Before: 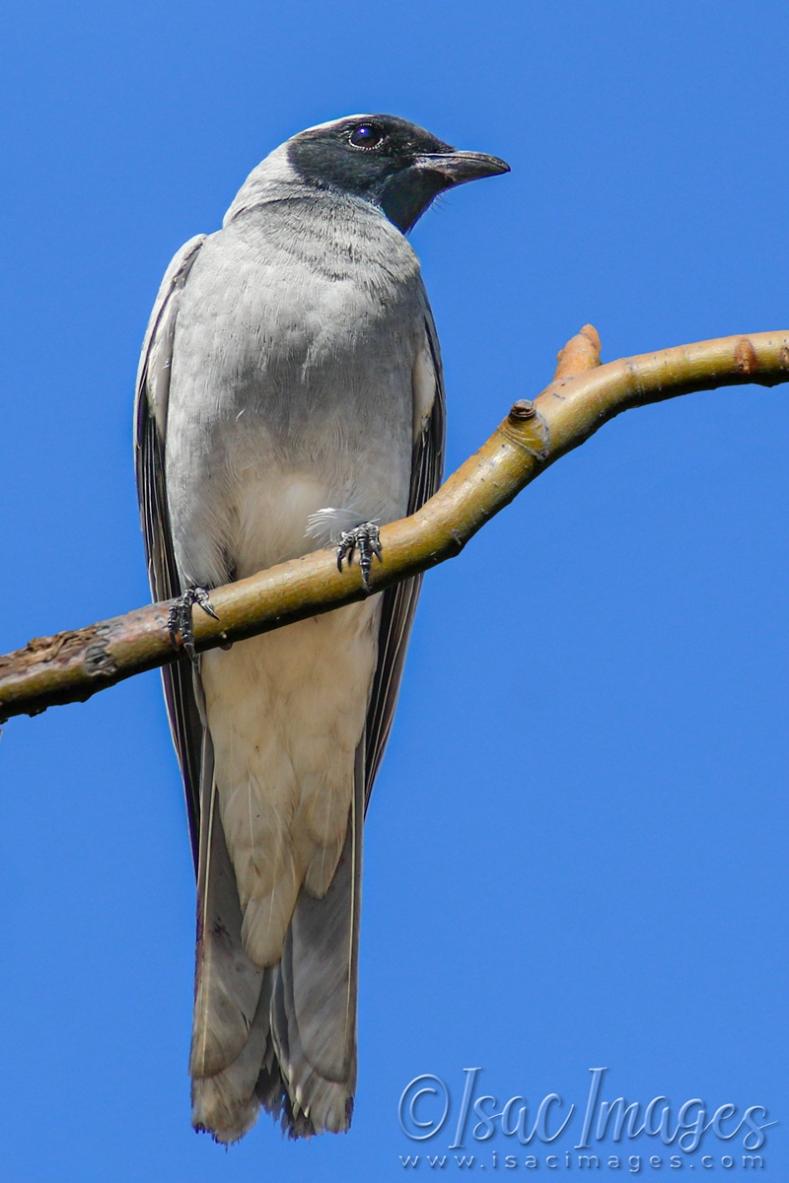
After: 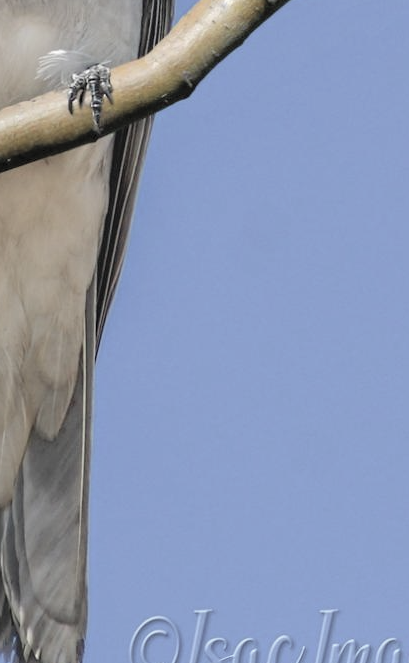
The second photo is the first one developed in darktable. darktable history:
contrast brightness saturation: brightness 0.187, saturation -0.509
crop: left 34.194%, top 38.74%, right 13.847%, bottom 5.179%
